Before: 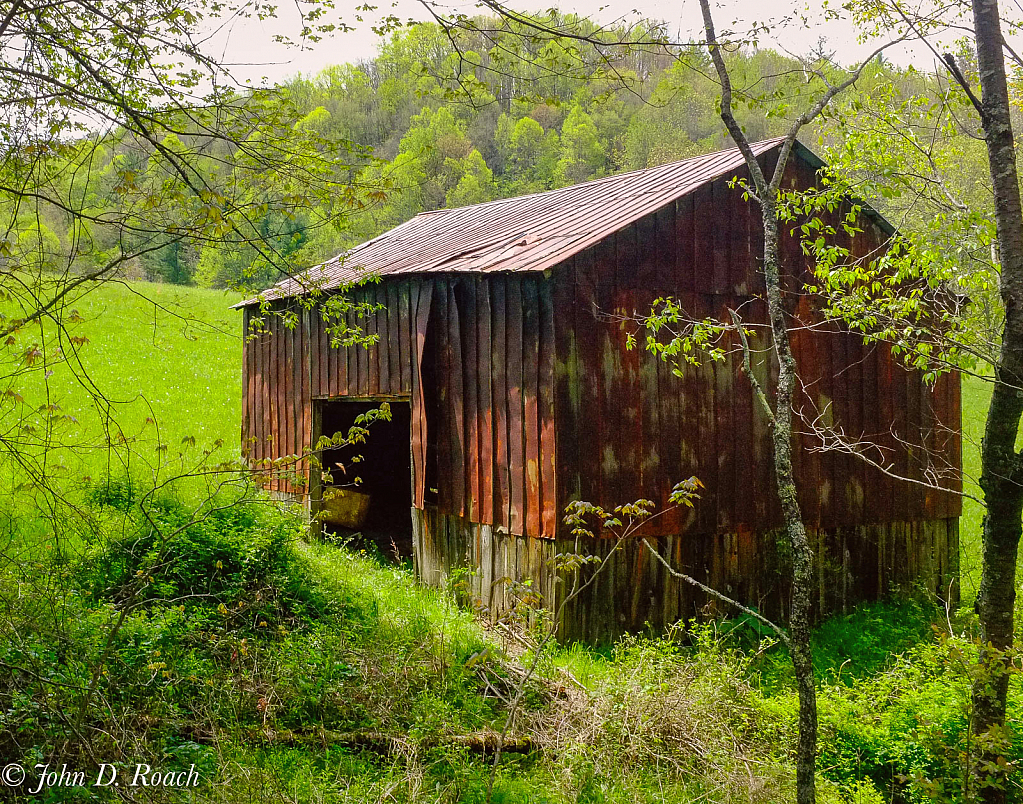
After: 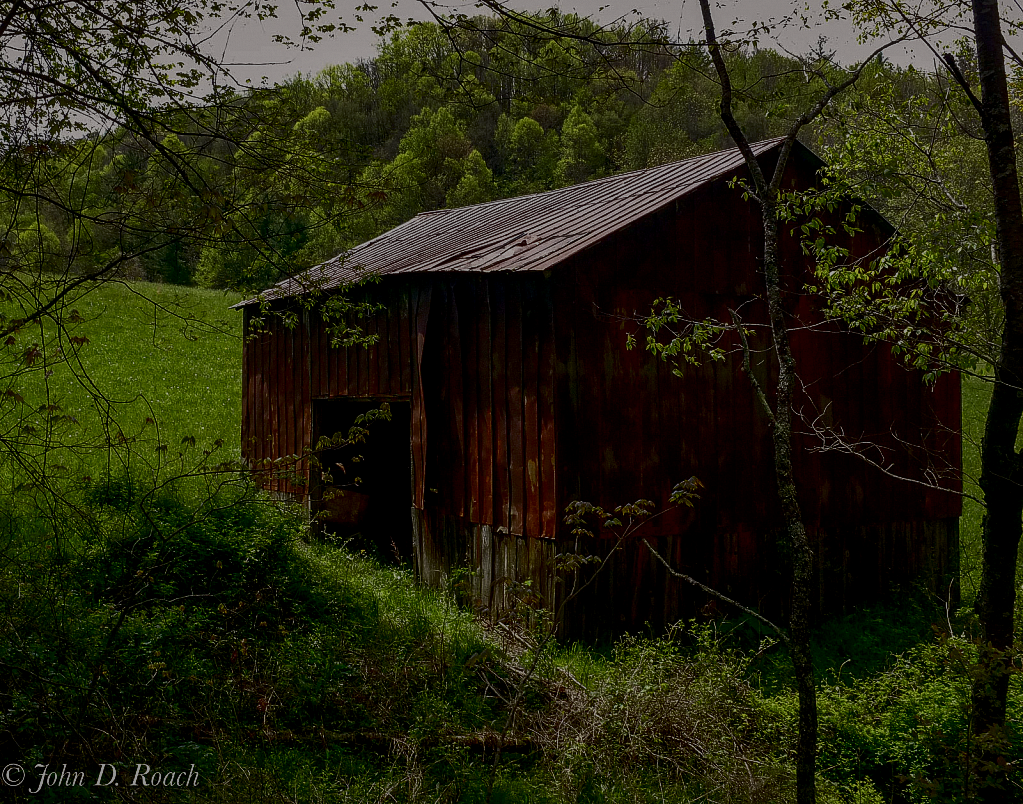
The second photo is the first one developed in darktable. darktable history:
local contrast: on, module defaults
contrast brightness saturation: contrast 0.5, saturation -0.1
exposure: exposure -2.002 EV, compensate highlight preservation false
